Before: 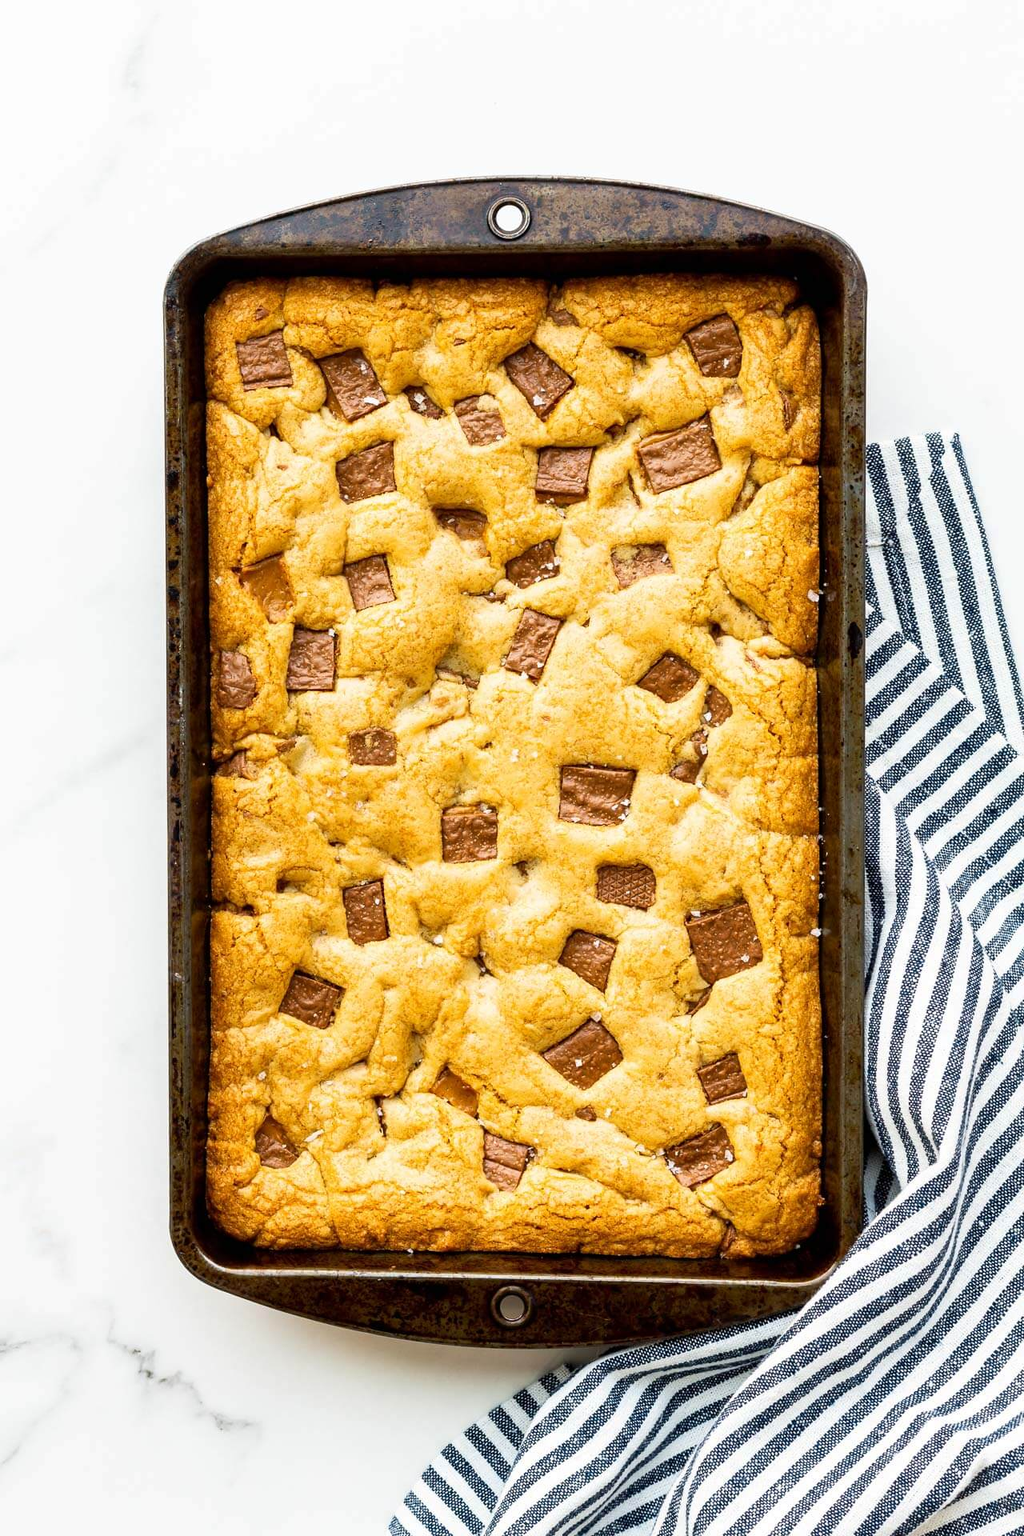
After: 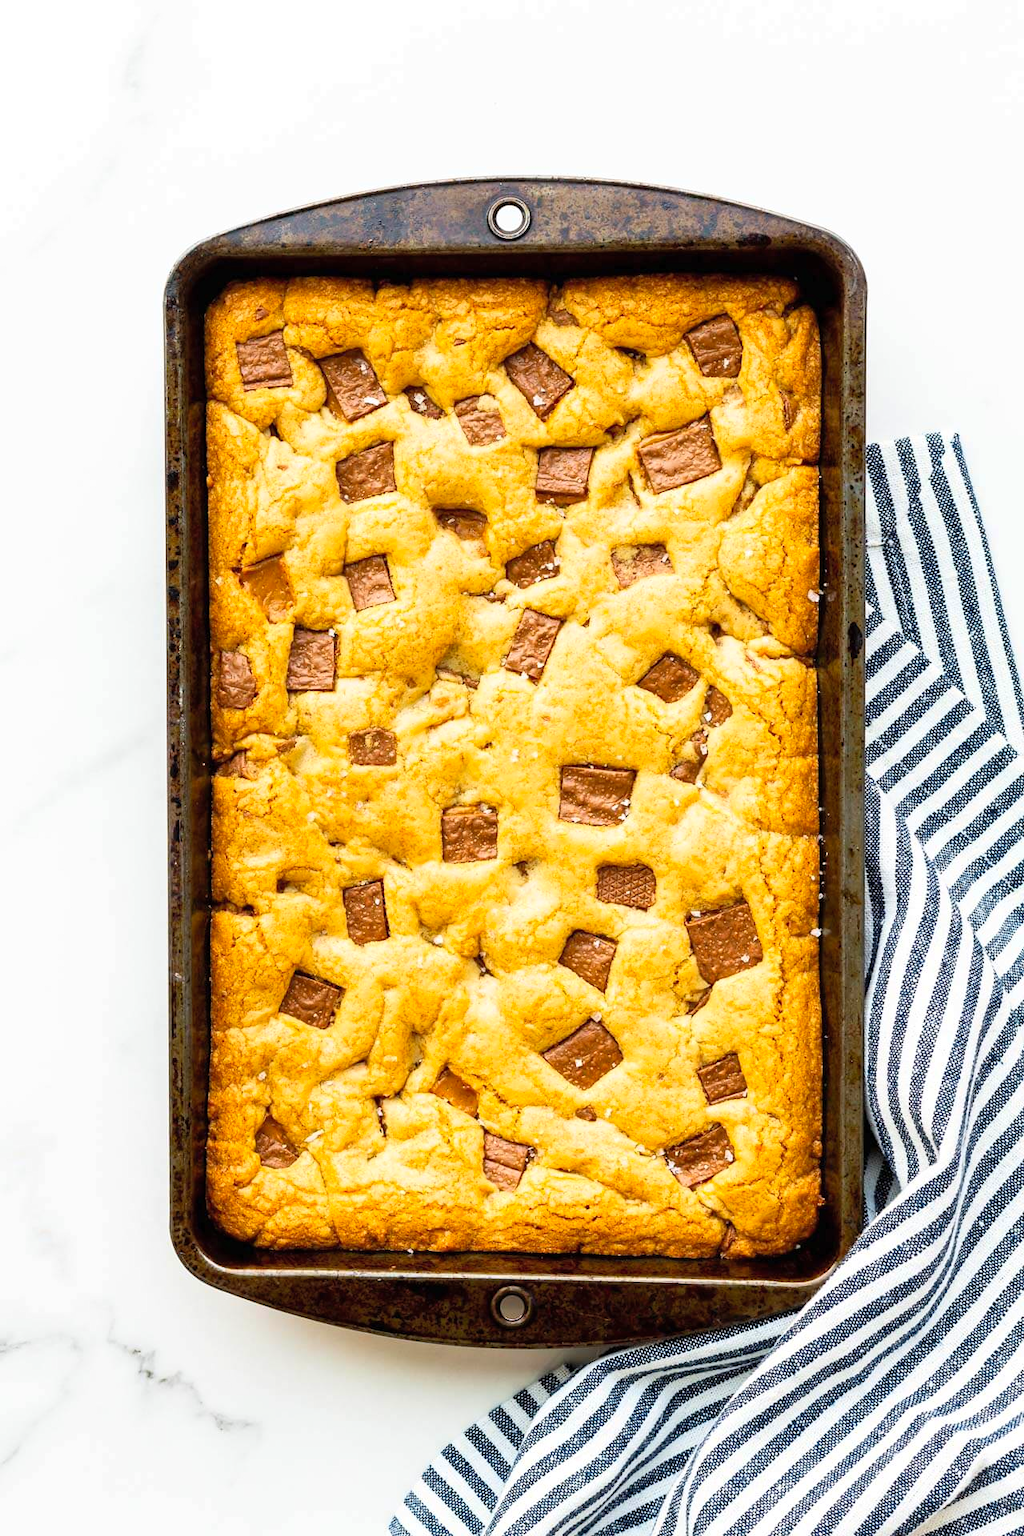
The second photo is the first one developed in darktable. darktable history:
exposure: exposure 0.02 EV, compensate highlight preservation false
contrast brightness saturation: contrast 0.07, brightness 0.08, saturation 0.18
